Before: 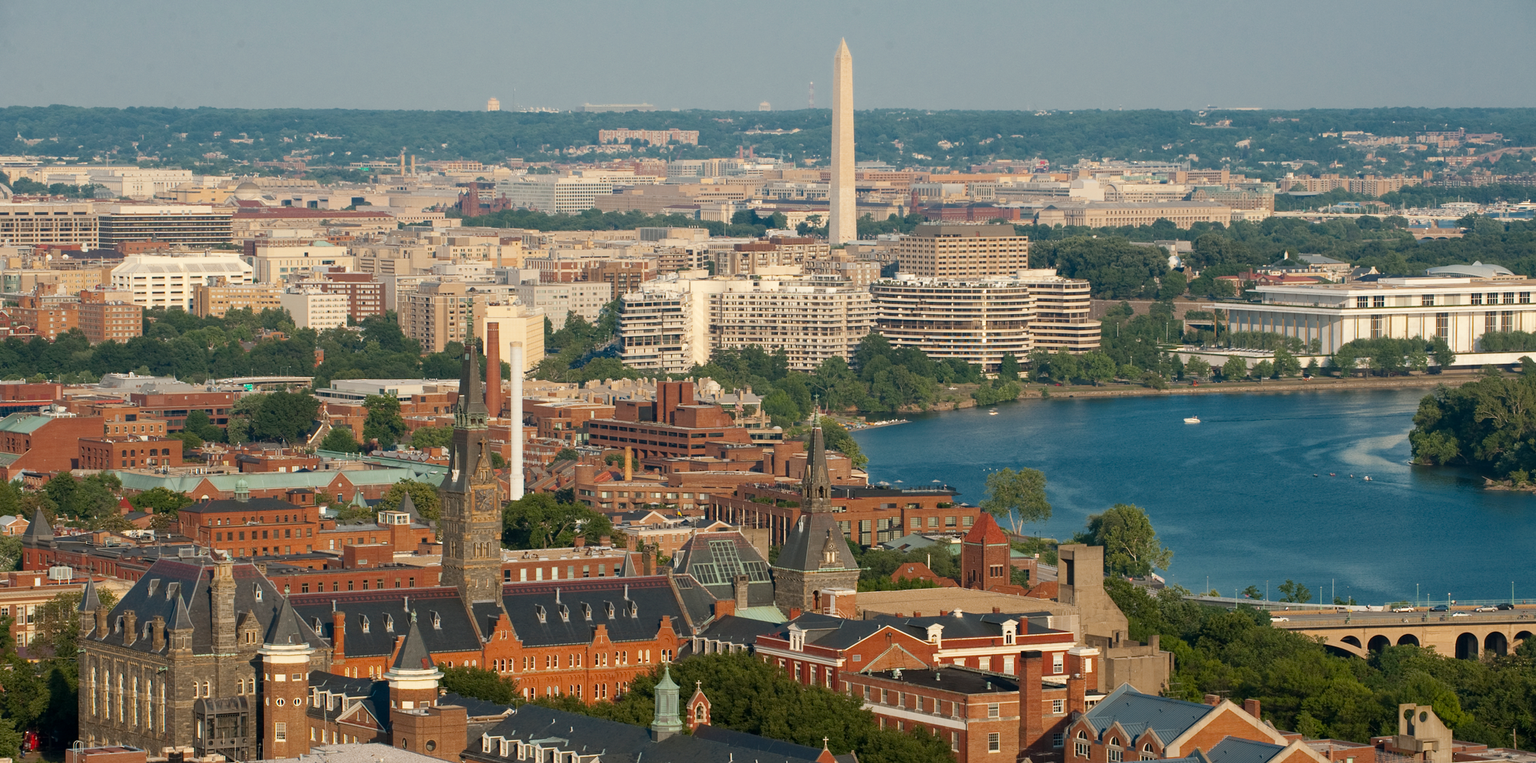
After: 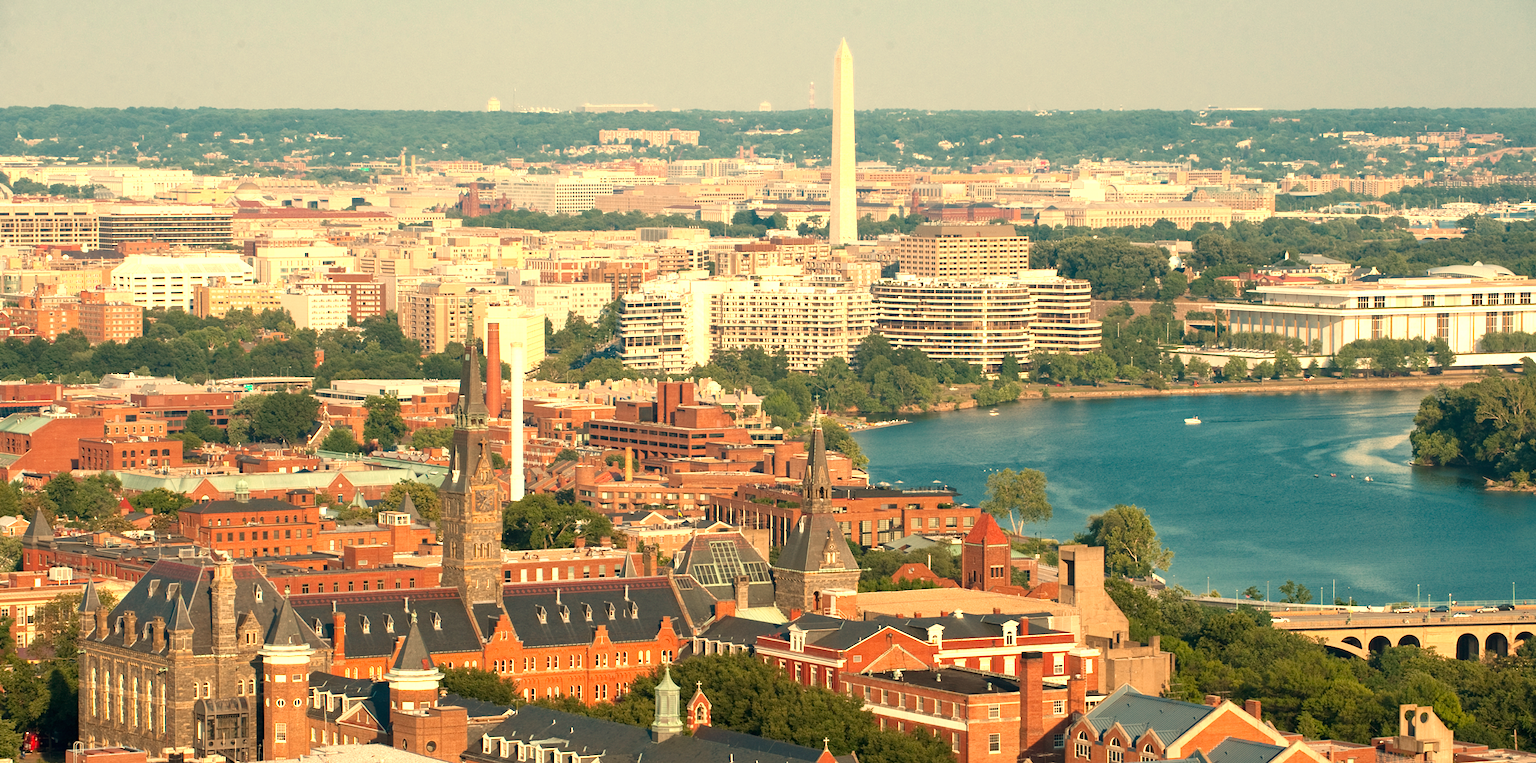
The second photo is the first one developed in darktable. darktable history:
exposure: black level correction 0, exposure 0.9 EV, compensate highlight preservation false
white balance: red 1.138, green 0.996, blue 0.812
